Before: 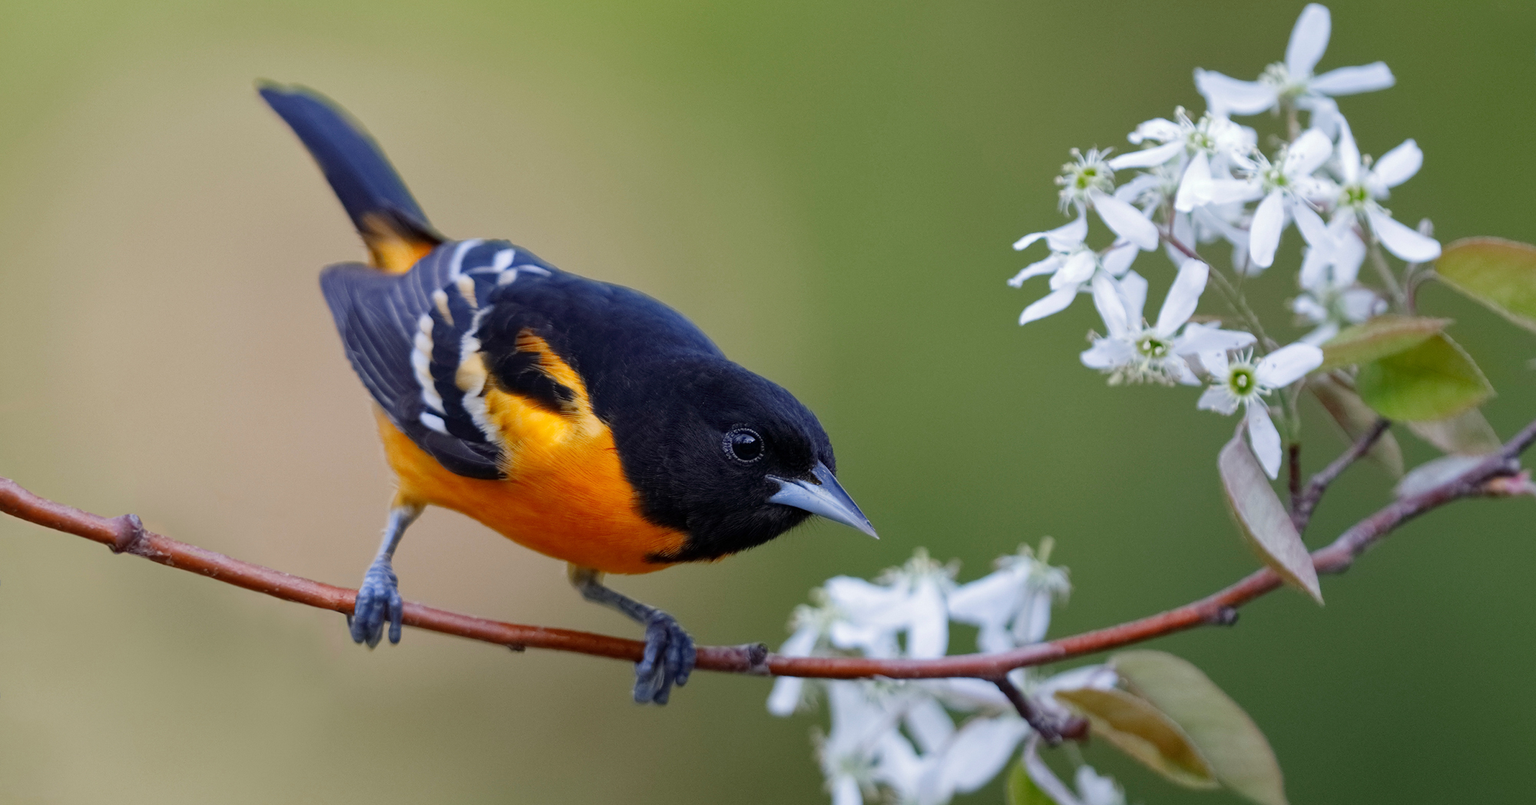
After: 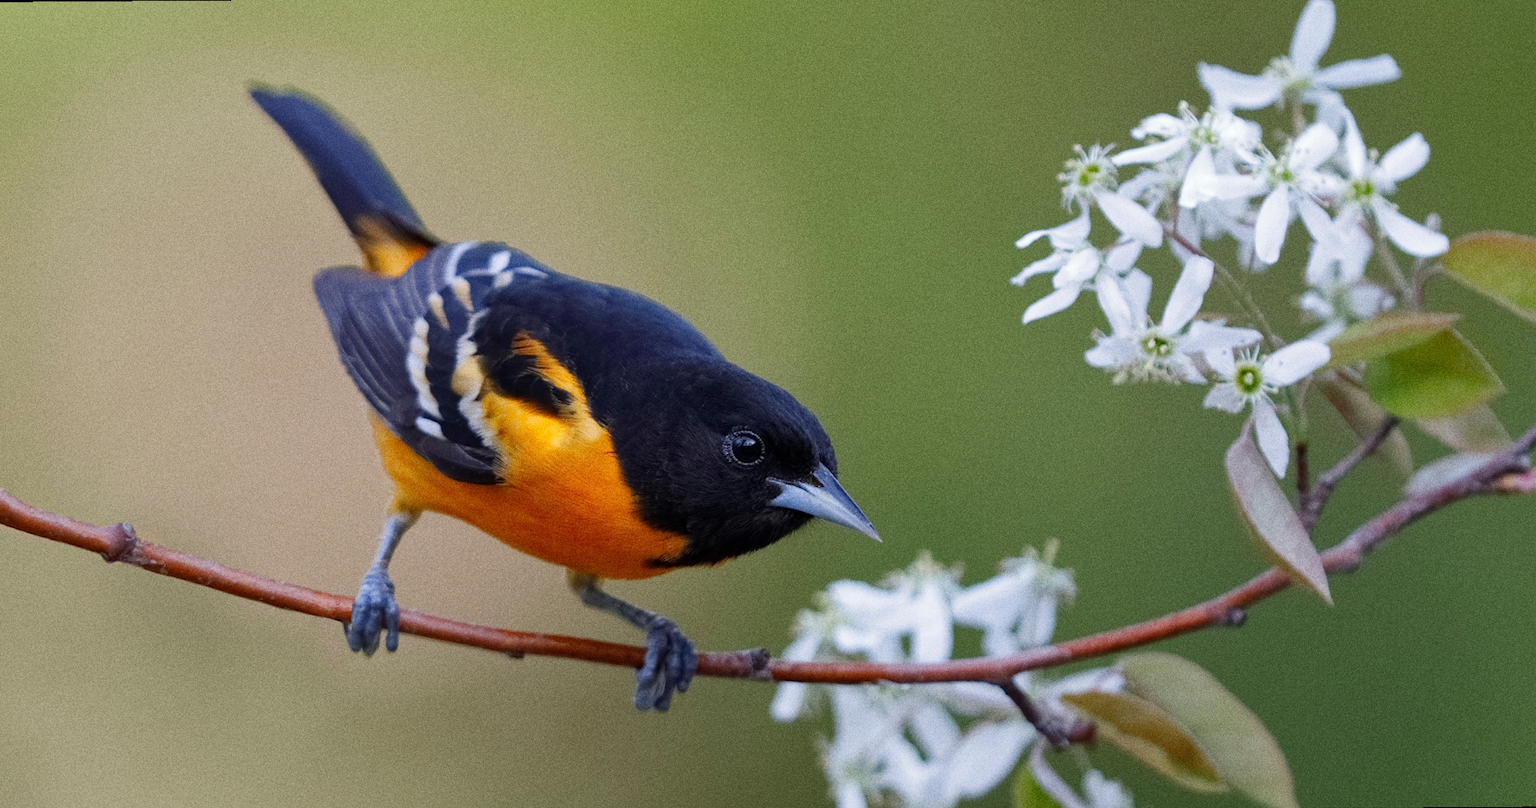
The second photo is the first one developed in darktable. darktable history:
grain: coarseness 11.82 ISO, strength 36.67%, mid-tones bias 74.17%
shadows and highlights: radius 264.75, soften with gaussian
rotate and perspective: rotation -0.45°, automatic cropping original format, crop left 0.008, crop right 0.992, crop top 0.012, crop bottom 0.988
